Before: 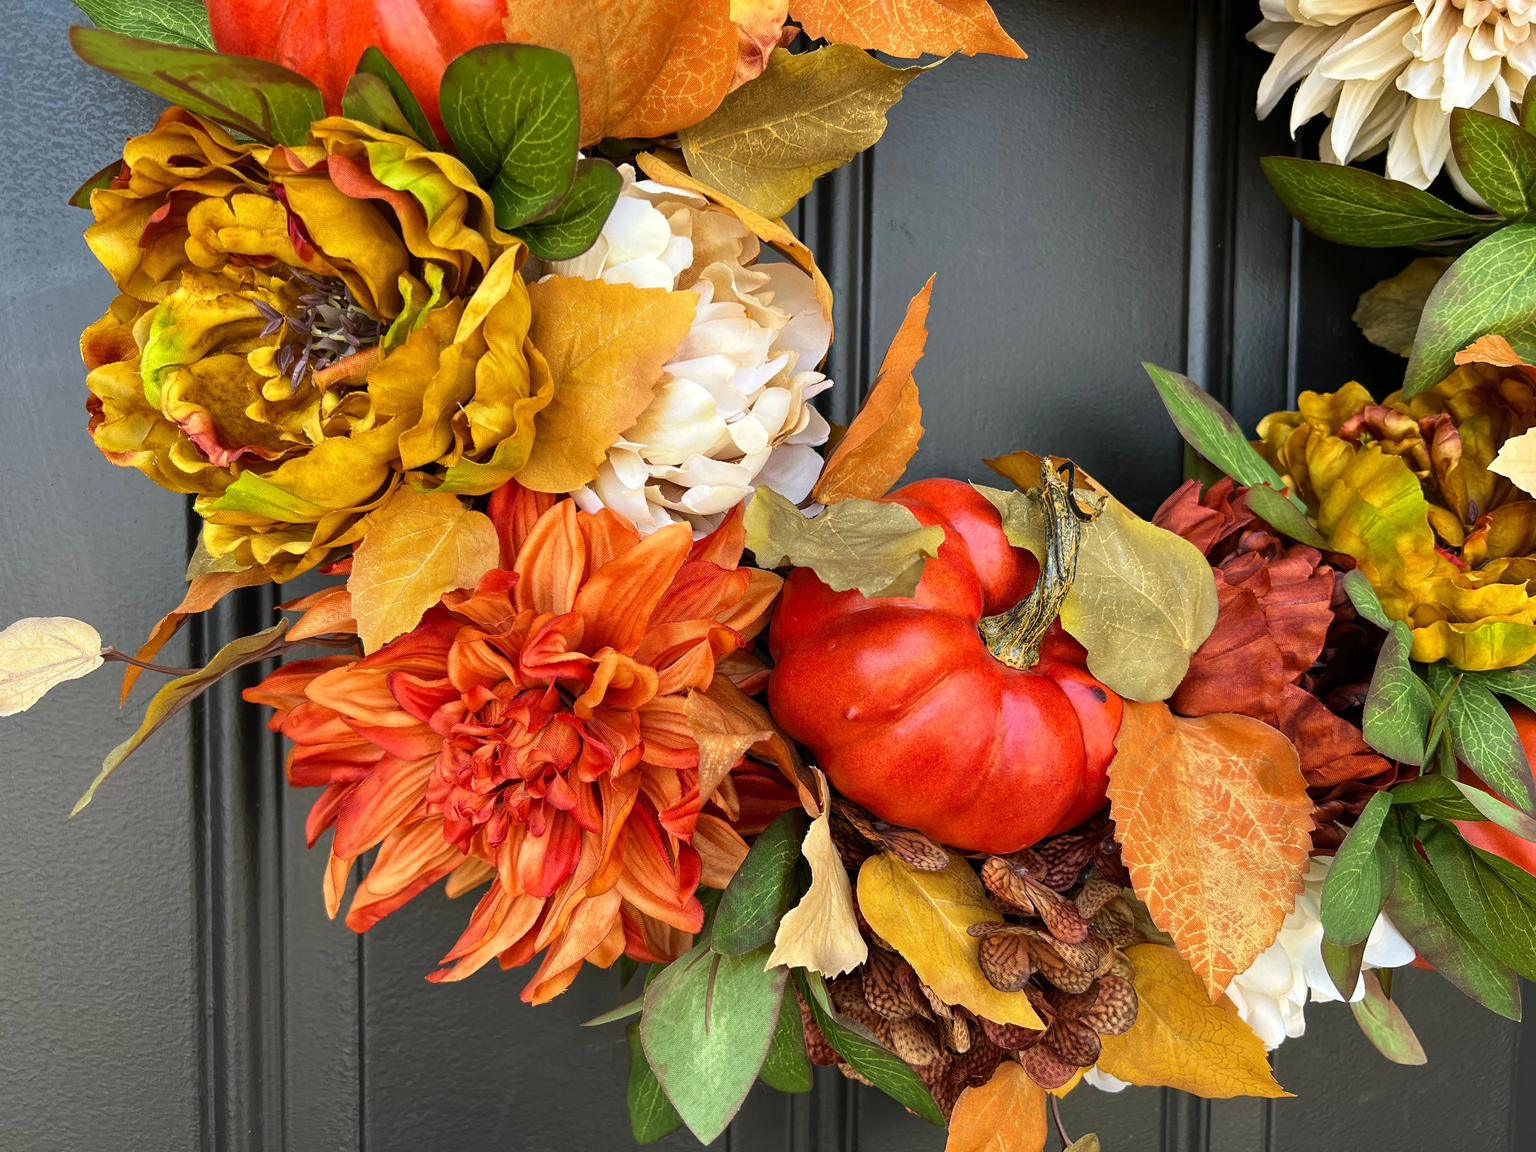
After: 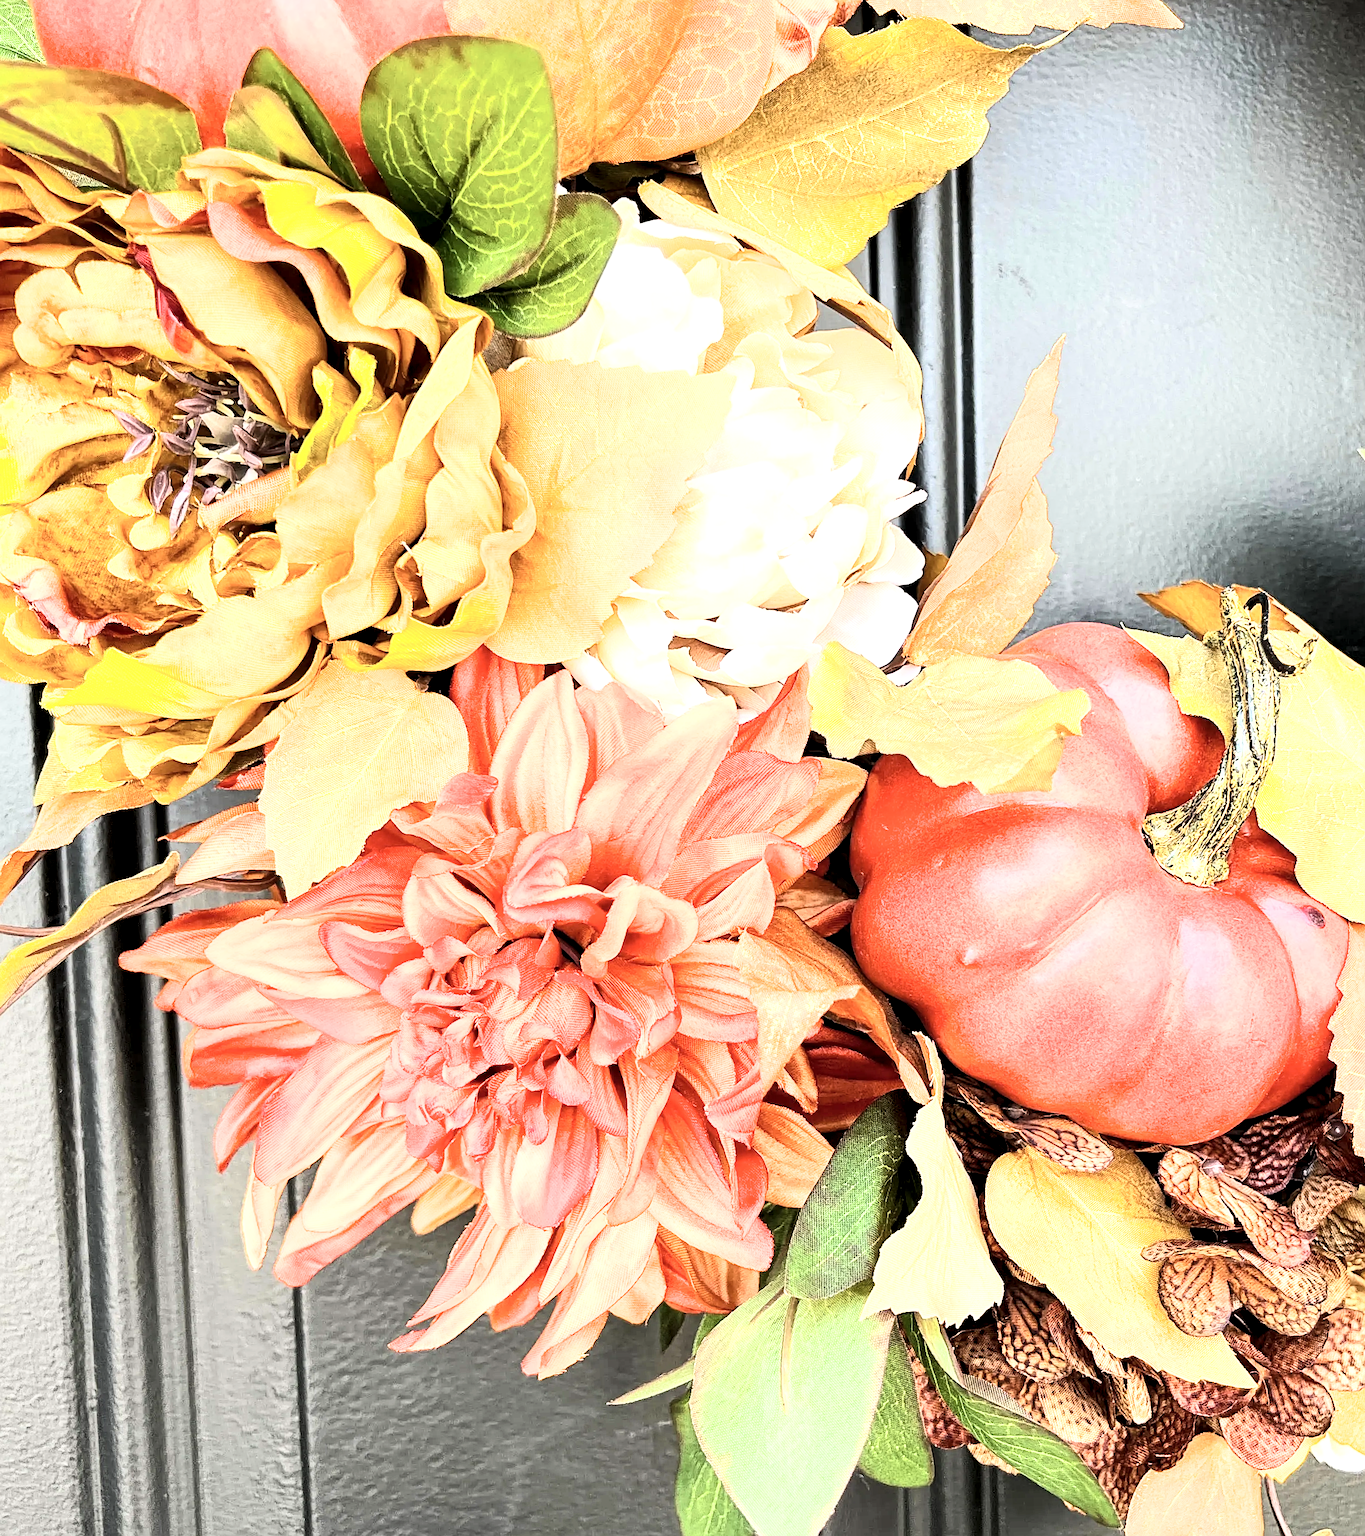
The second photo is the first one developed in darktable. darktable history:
sharpen: on, module defaults
contrast brightness saturation: contrast 0.39, brightness 0.53
filmic rgb: black relative exposure -7.5 EV, white relative exposure 5 EV, hardness 3.31, contrast 1.3, contrast in shadows safe
crop and rotate: left 8.786%, right 24.548%
local contrast: highlights 123%, shadows 126%, detail 140%, midtone range 0.254
exposure: black level correction 0, exposure 1.3 EV, compensate exposure bias true, compensate highlight preservation false
rotate and perspective: rotation -2.12°, lens shift (vertical) 0.009, lens shift (horizontal) -0.008, automatic cropping original format, crop left 0.036, crop right 0.964, crop top 0.05, crop bottom 0.959
